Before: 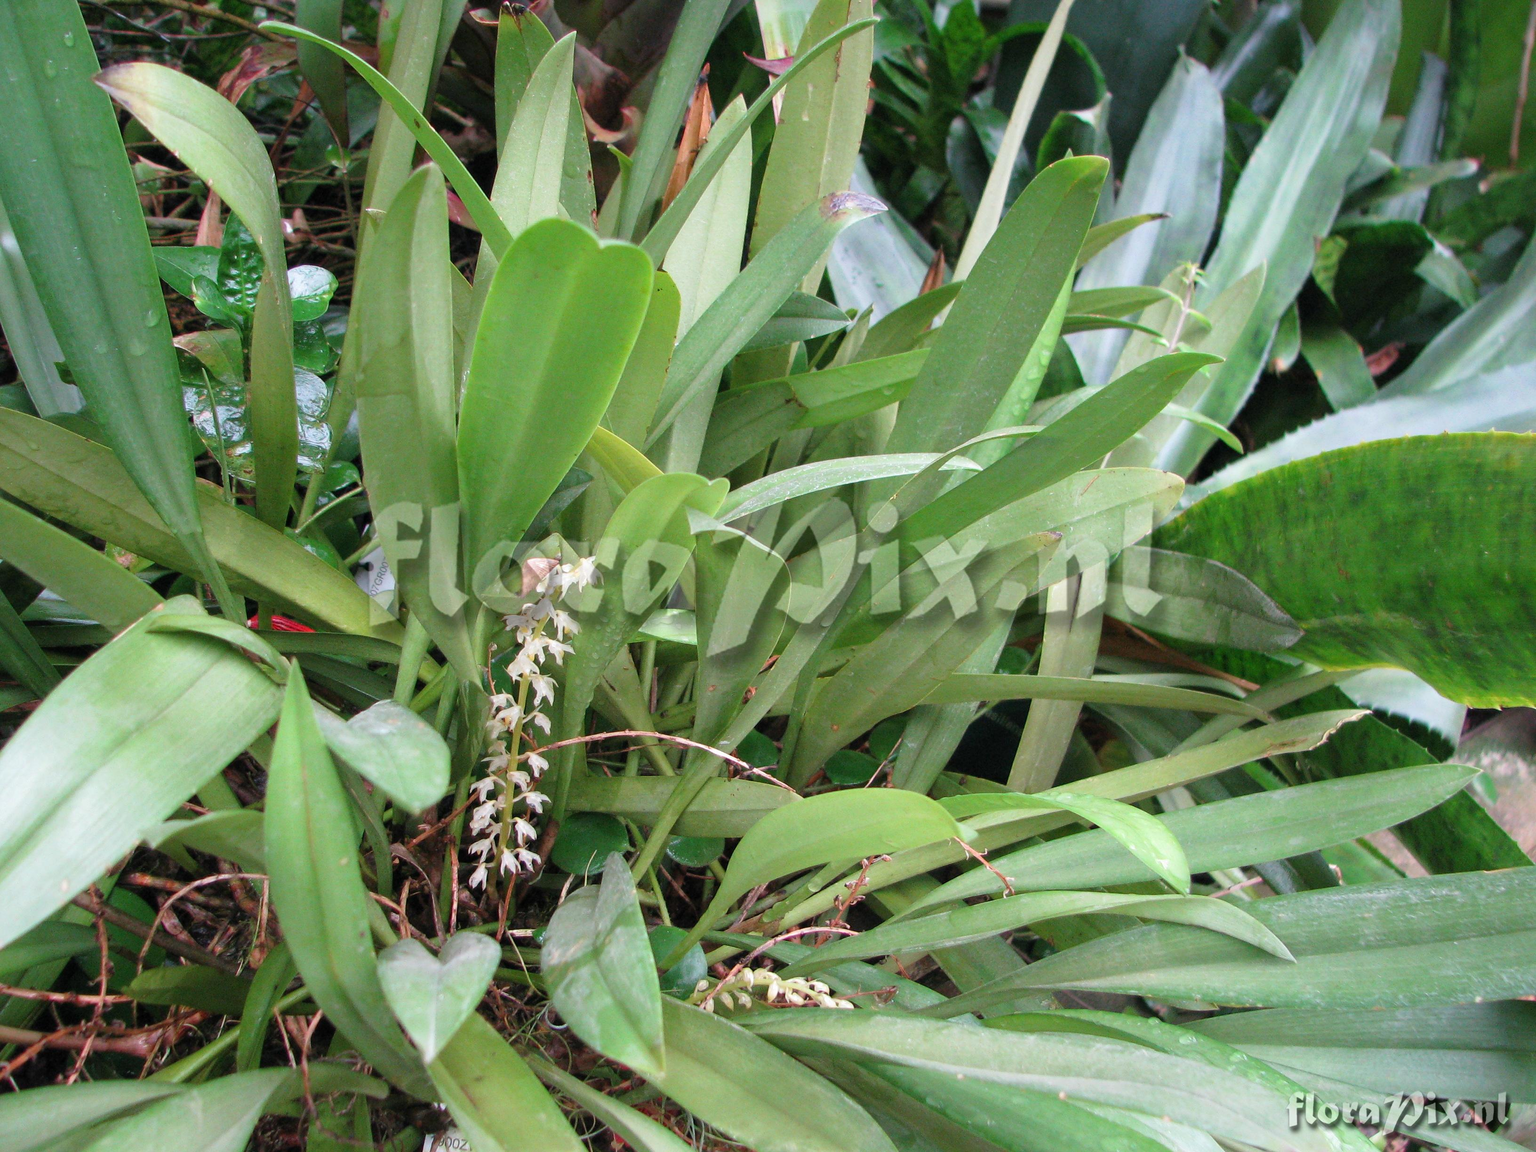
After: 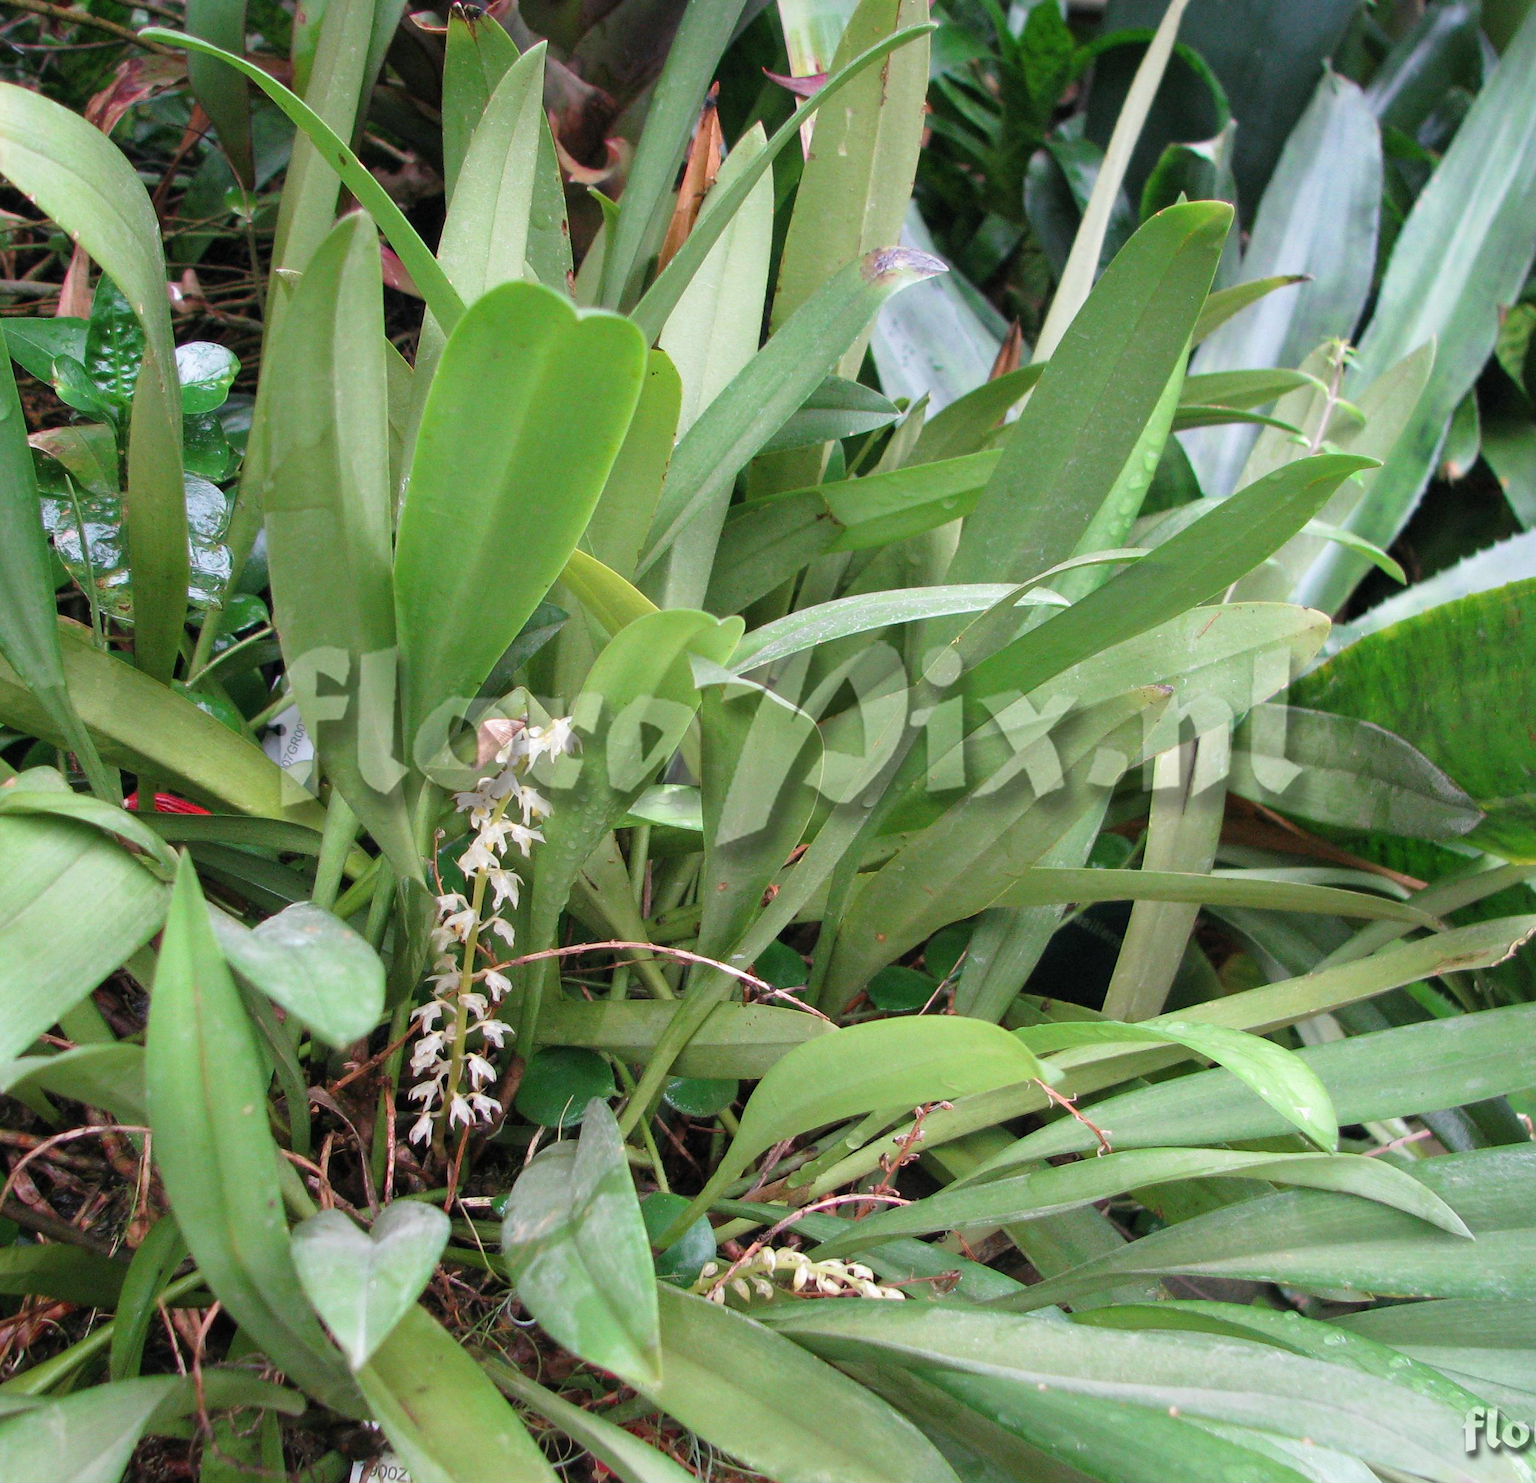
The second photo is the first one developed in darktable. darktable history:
crop: left 9.871%, right 12.484%
